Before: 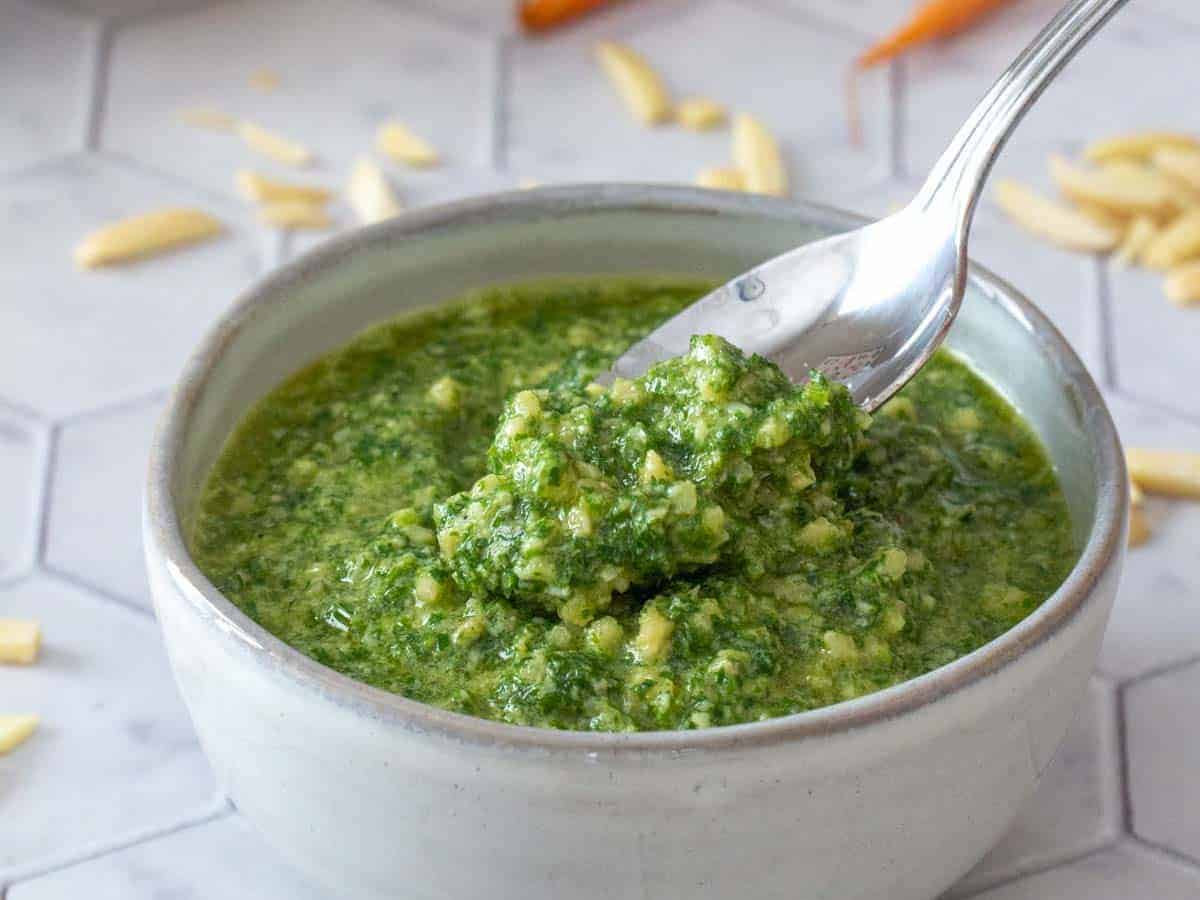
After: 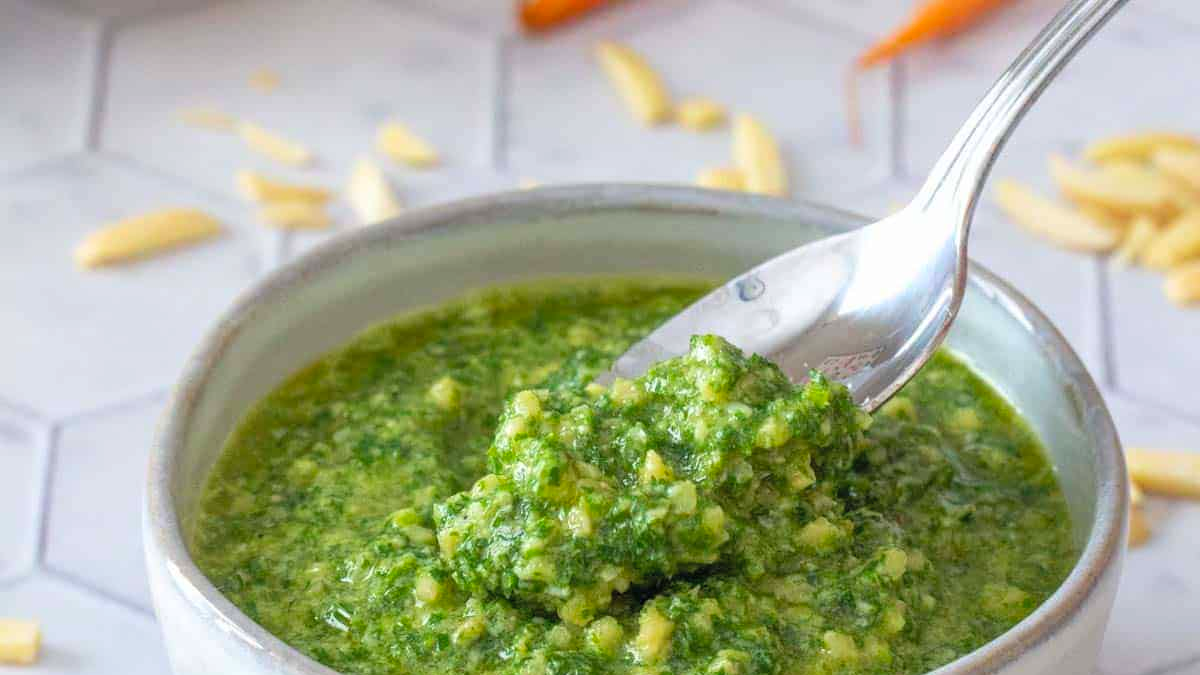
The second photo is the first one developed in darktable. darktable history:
contrast brightness saturation: brightness 0.094, saturation 0.192
crop: bottom 24.99%
